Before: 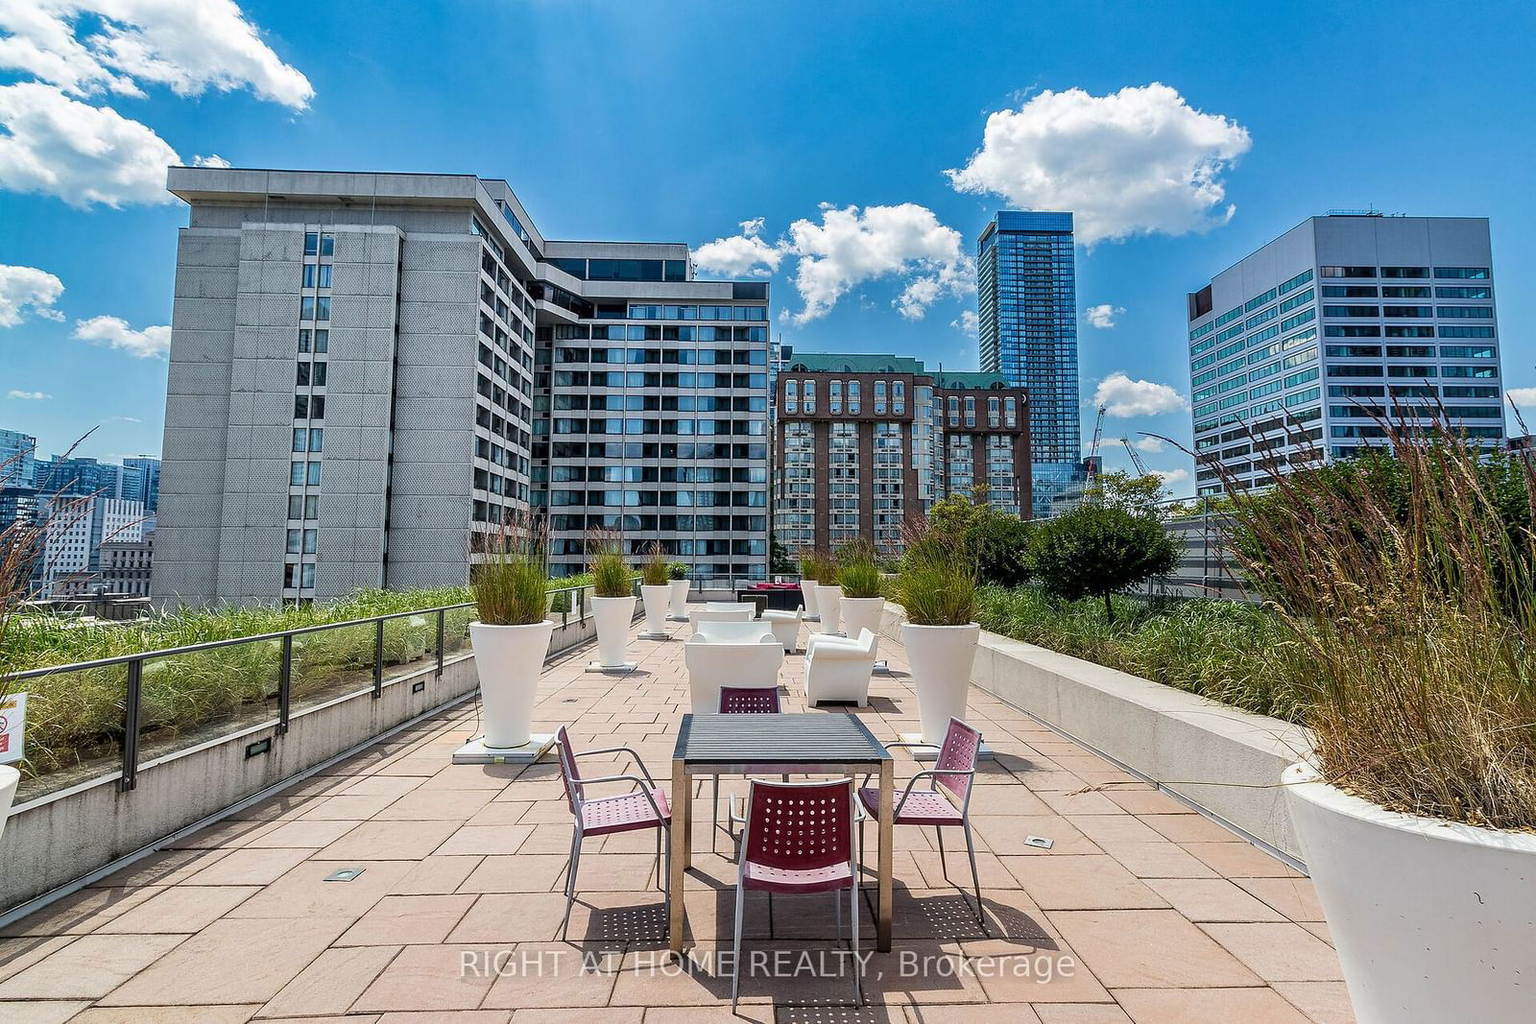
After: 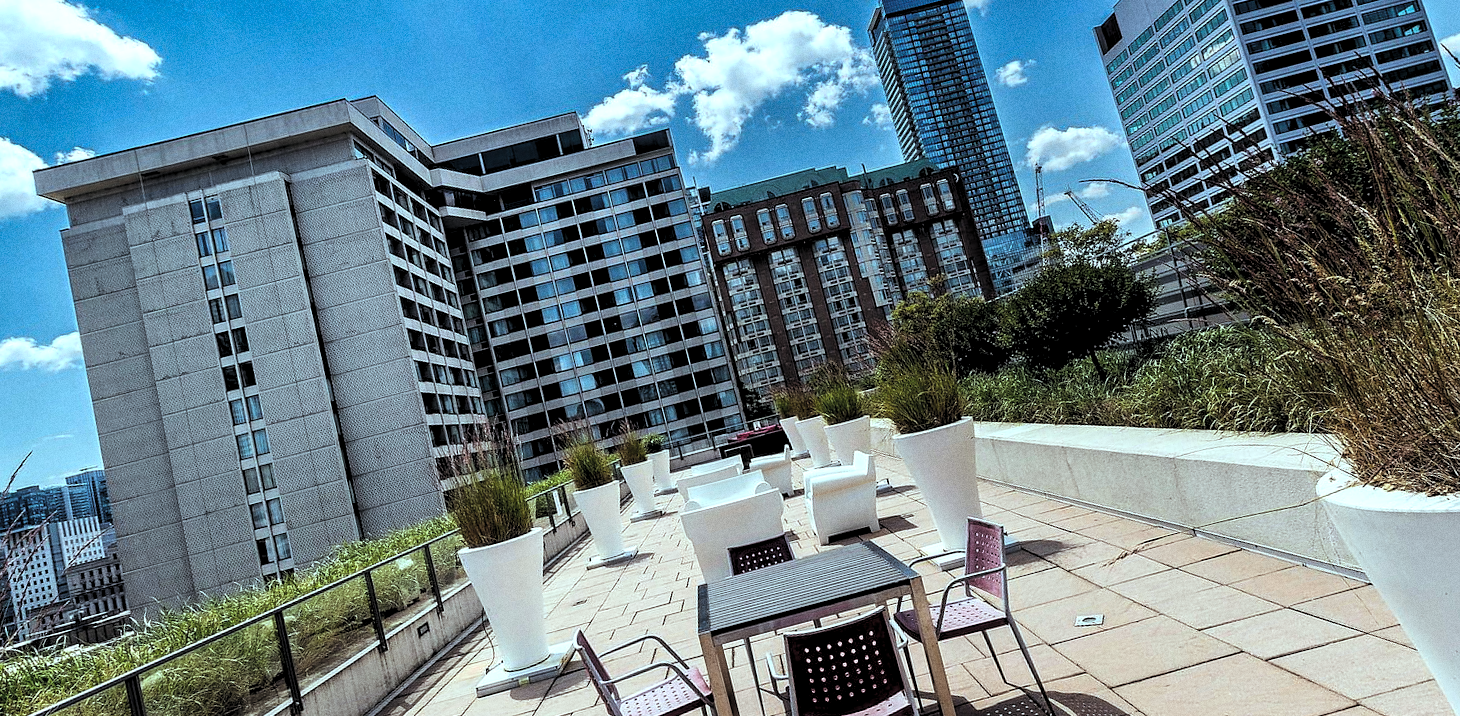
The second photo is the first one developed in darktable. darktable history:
levels: levels [0.182, 0.542, 0.902]
color balance: lift [1.003, 0.993, 1.001, 1.007], gamma [1.018, 1.072, 0.959, 0.928], gain [0.974, 0.873, 1.031, 1.127]
tone equalizer: on, module defaults
rotate and perspective: rotation -14.8°, crop left 0.1, crop right 0.903, crop top 0.25, crop bottom 0.748
grain: strength 26%
